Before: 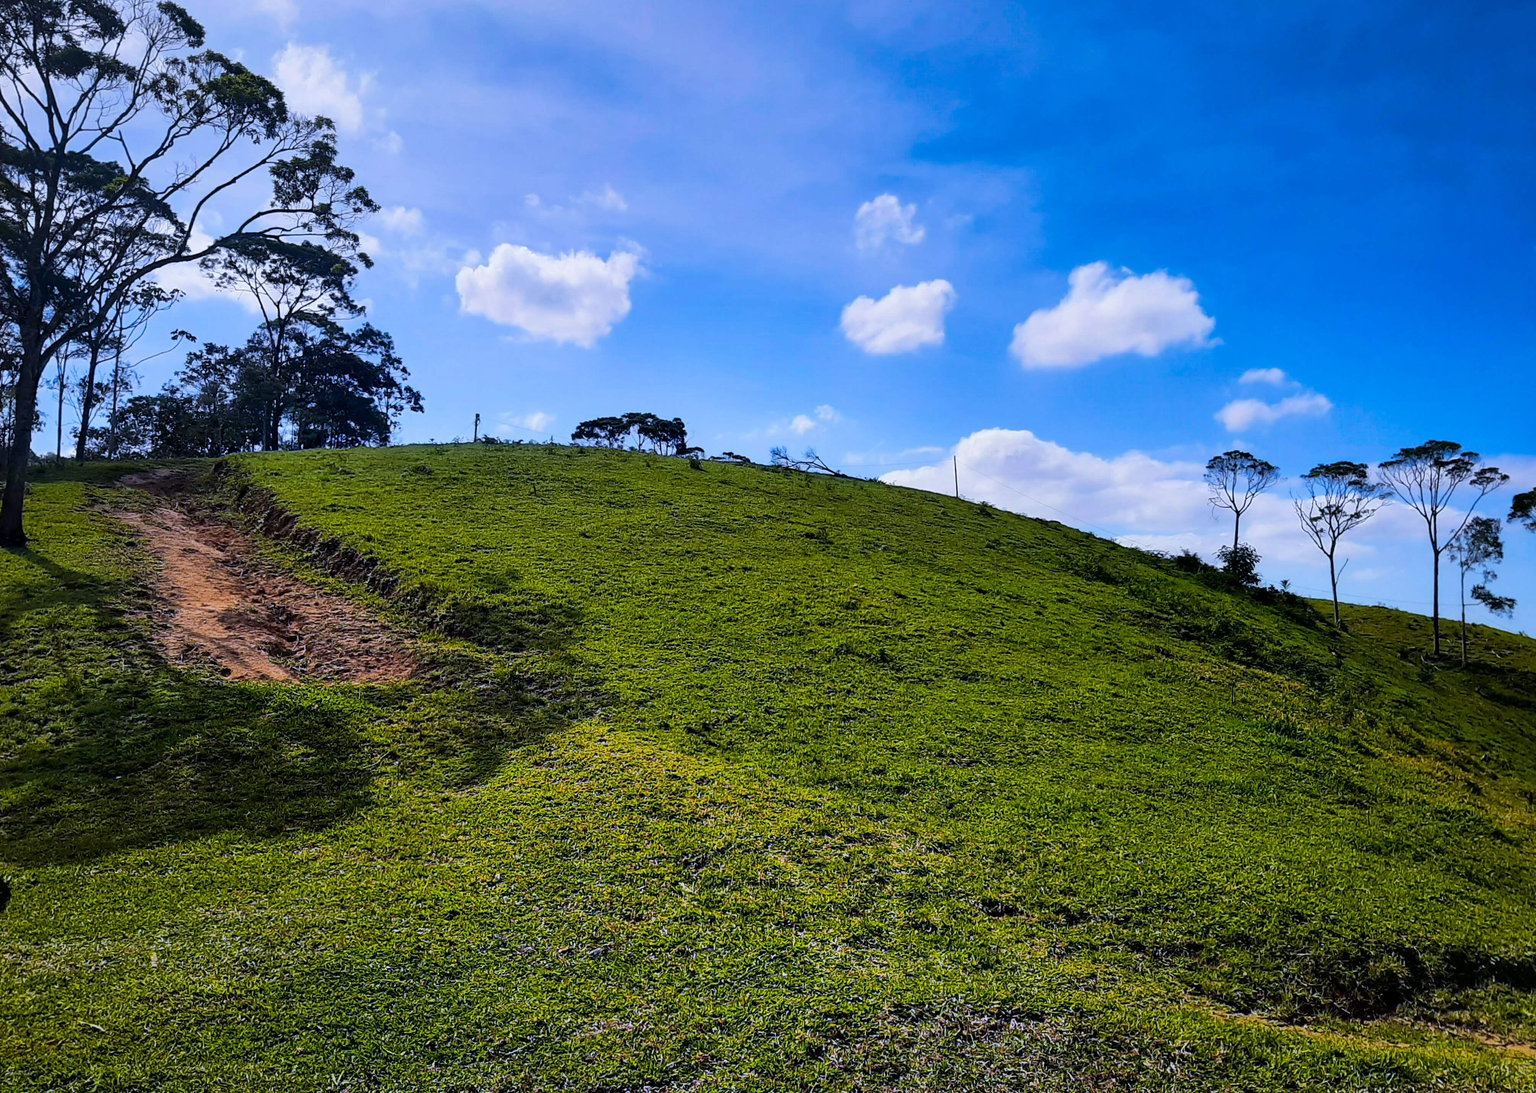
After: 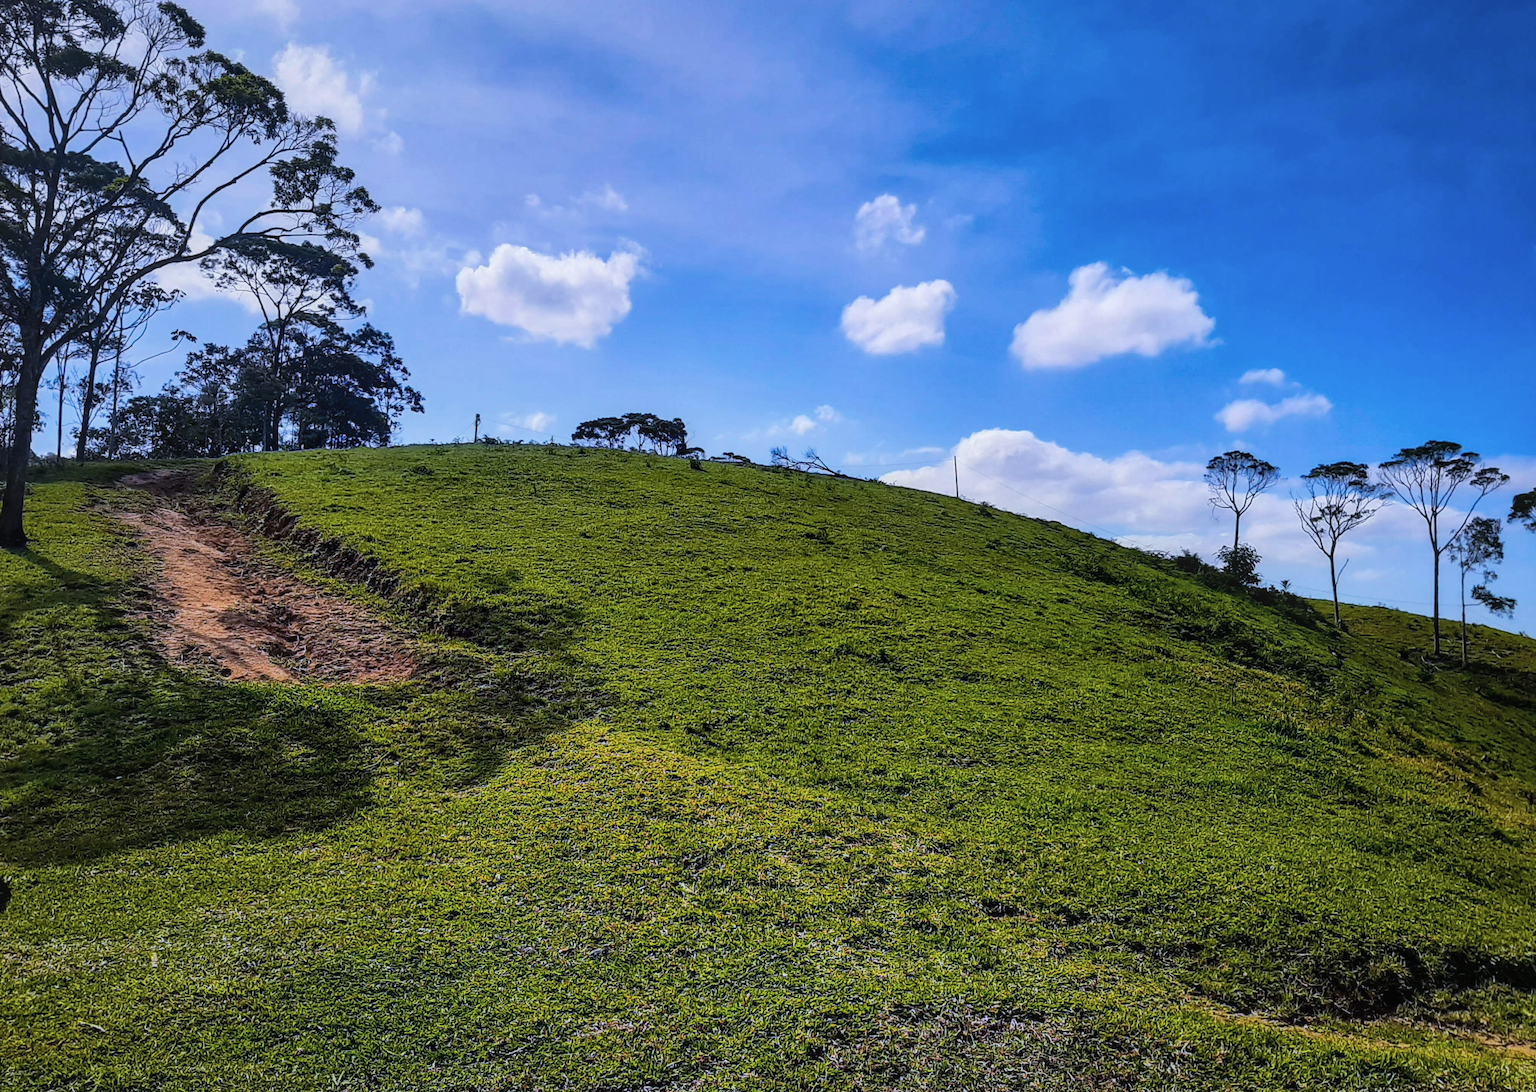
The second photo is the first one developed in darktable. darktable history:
local contrast: detail 130%
contrast brightness saturation: contrast -0.104, saturation -0.082
